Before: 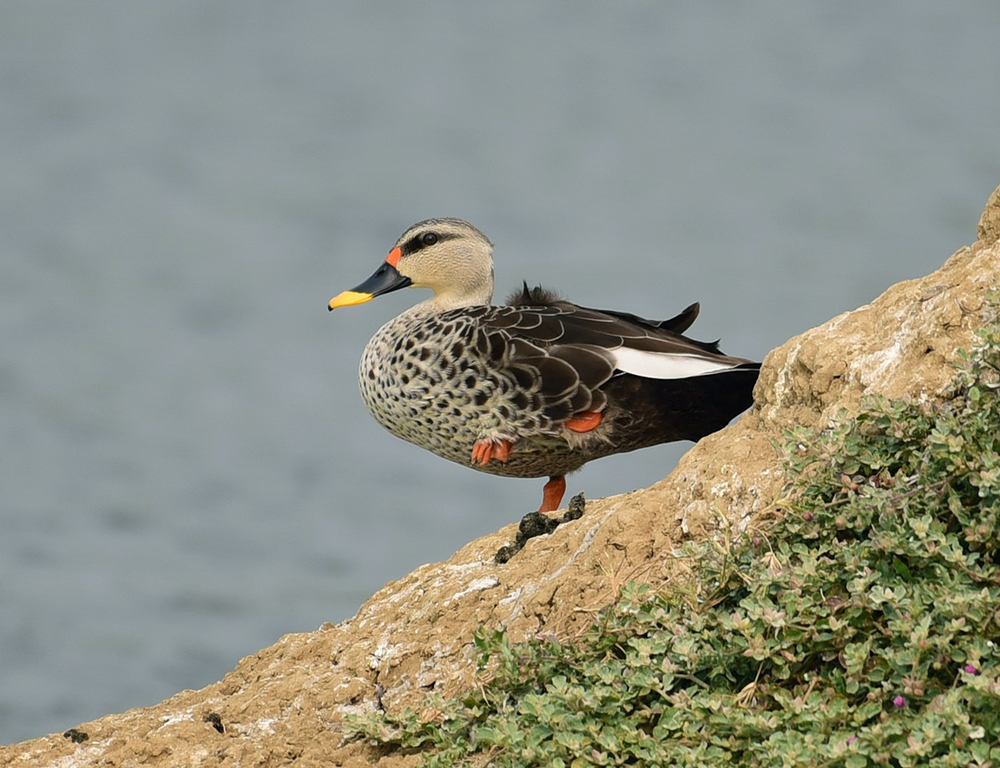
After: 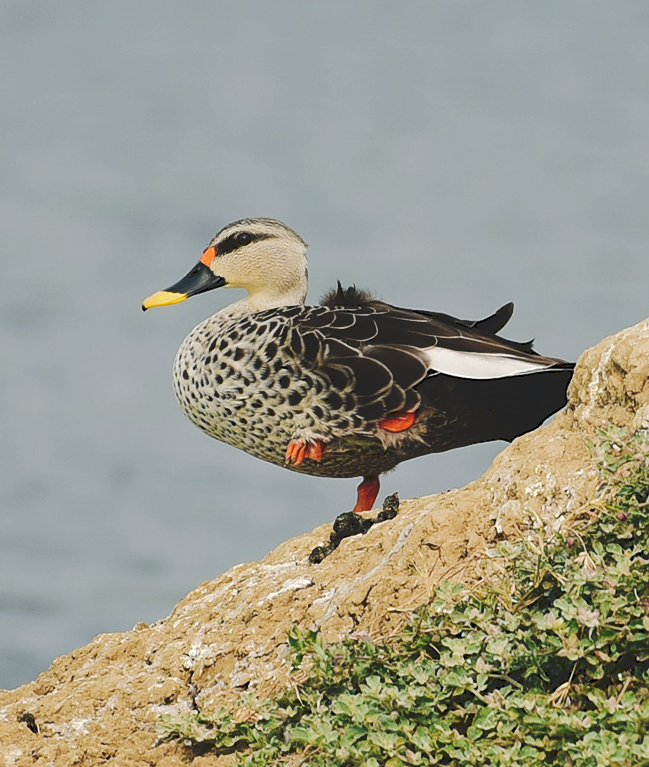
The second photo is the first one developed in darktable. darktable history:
tone curve: curves: ch0 [(0, 0) (0.003, 0.132) (0.011, 0.136) (0.025, 0.14) (0.044, 0.147) (0.069, 0.149) (0.1, 0.156) (0.136, 0.163) (0.177, 0.177) (0.224, 0.2) (0.277, 0.251) (0.335, 0.311) (0.399, 0.387) (0.468, 0.487) (0.543, 0.585) (0.623, 0.675) (0.709, 0.742) (0.801, 0.81) (0.898, 0.867) (1, 1)], preserve colors none
sharpen: amount 0.202
crop and rotate: left 18.605%, right 16.397%
